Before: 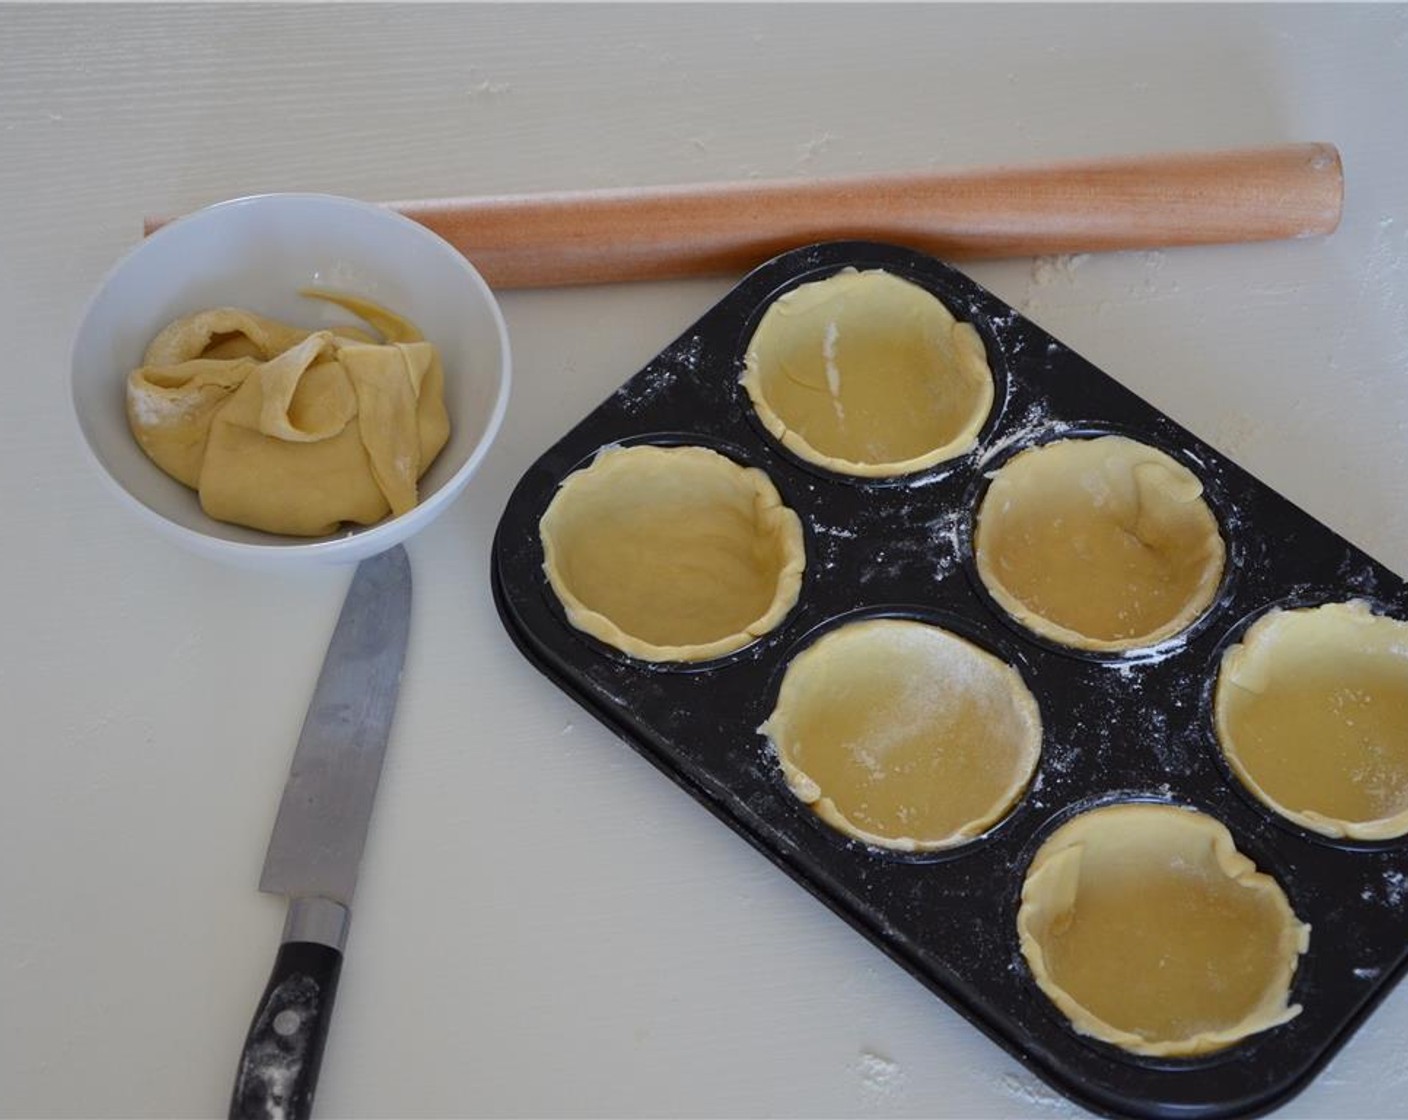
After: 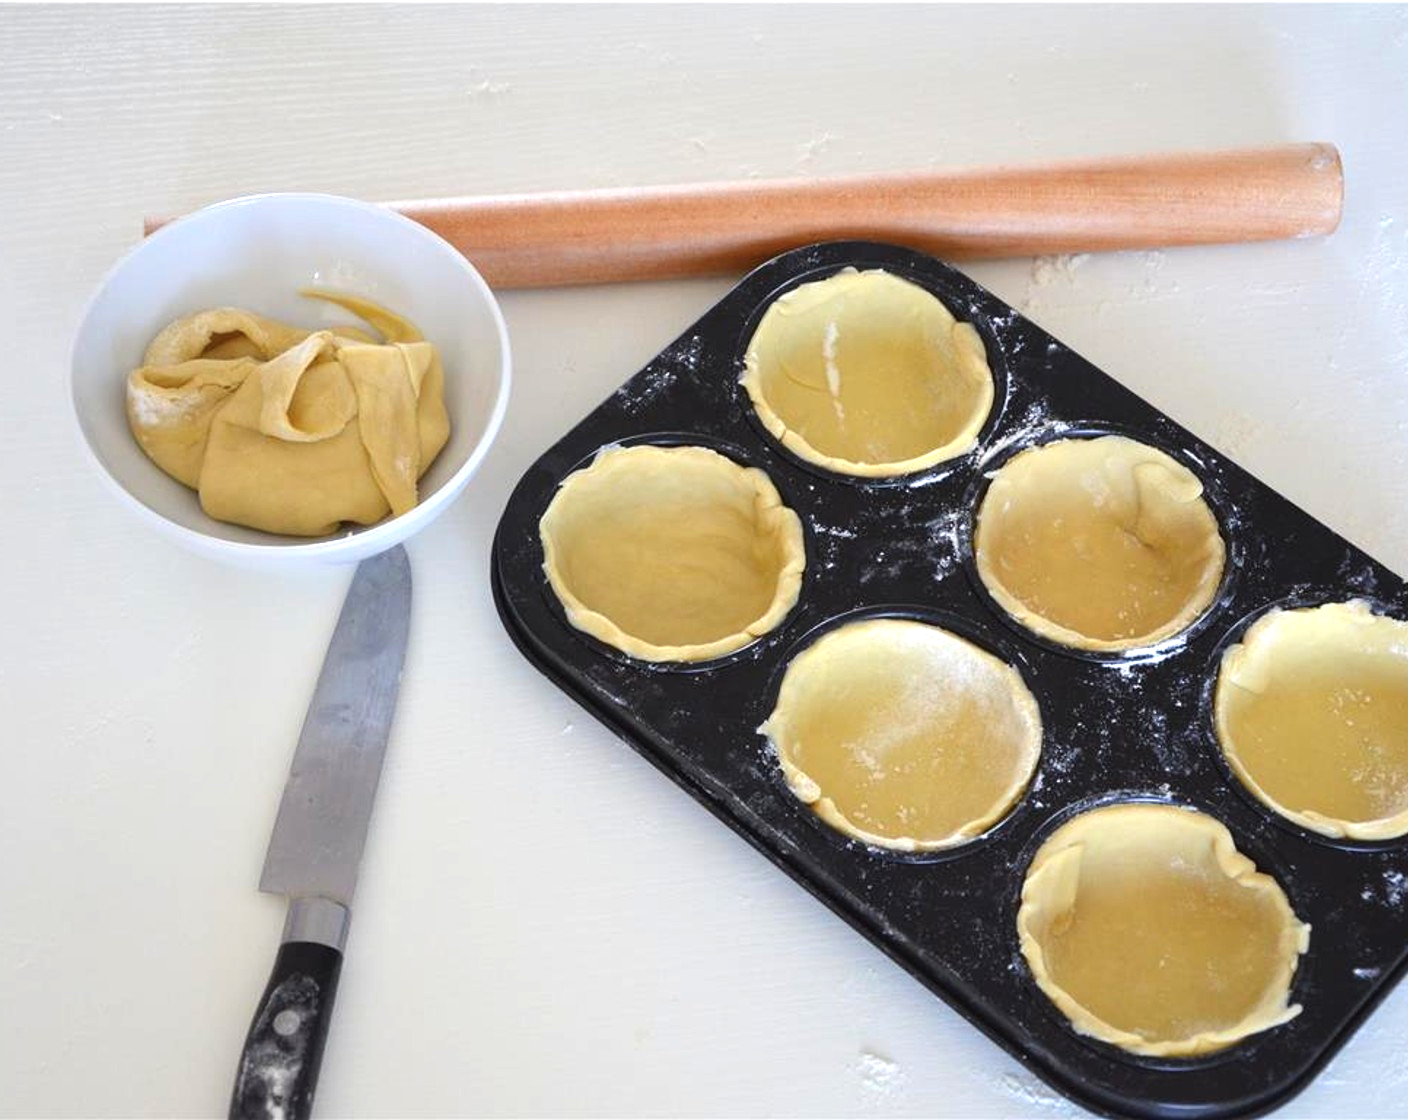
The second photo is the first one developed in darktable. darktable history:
exposure: black level correction -0.002, exposure 0.546 EV, compensate highlight preservation false
tone equalizer: -8 EV -0.411 EV, -7 EV -0.379 EV, -6 EV -0.338 EV, -5 EV -0.248 EV, -3 EV 0.243 EV, -2 EV 0.358 EV, -1 EV 0.414 EV, +0 EV 0.447 EV
